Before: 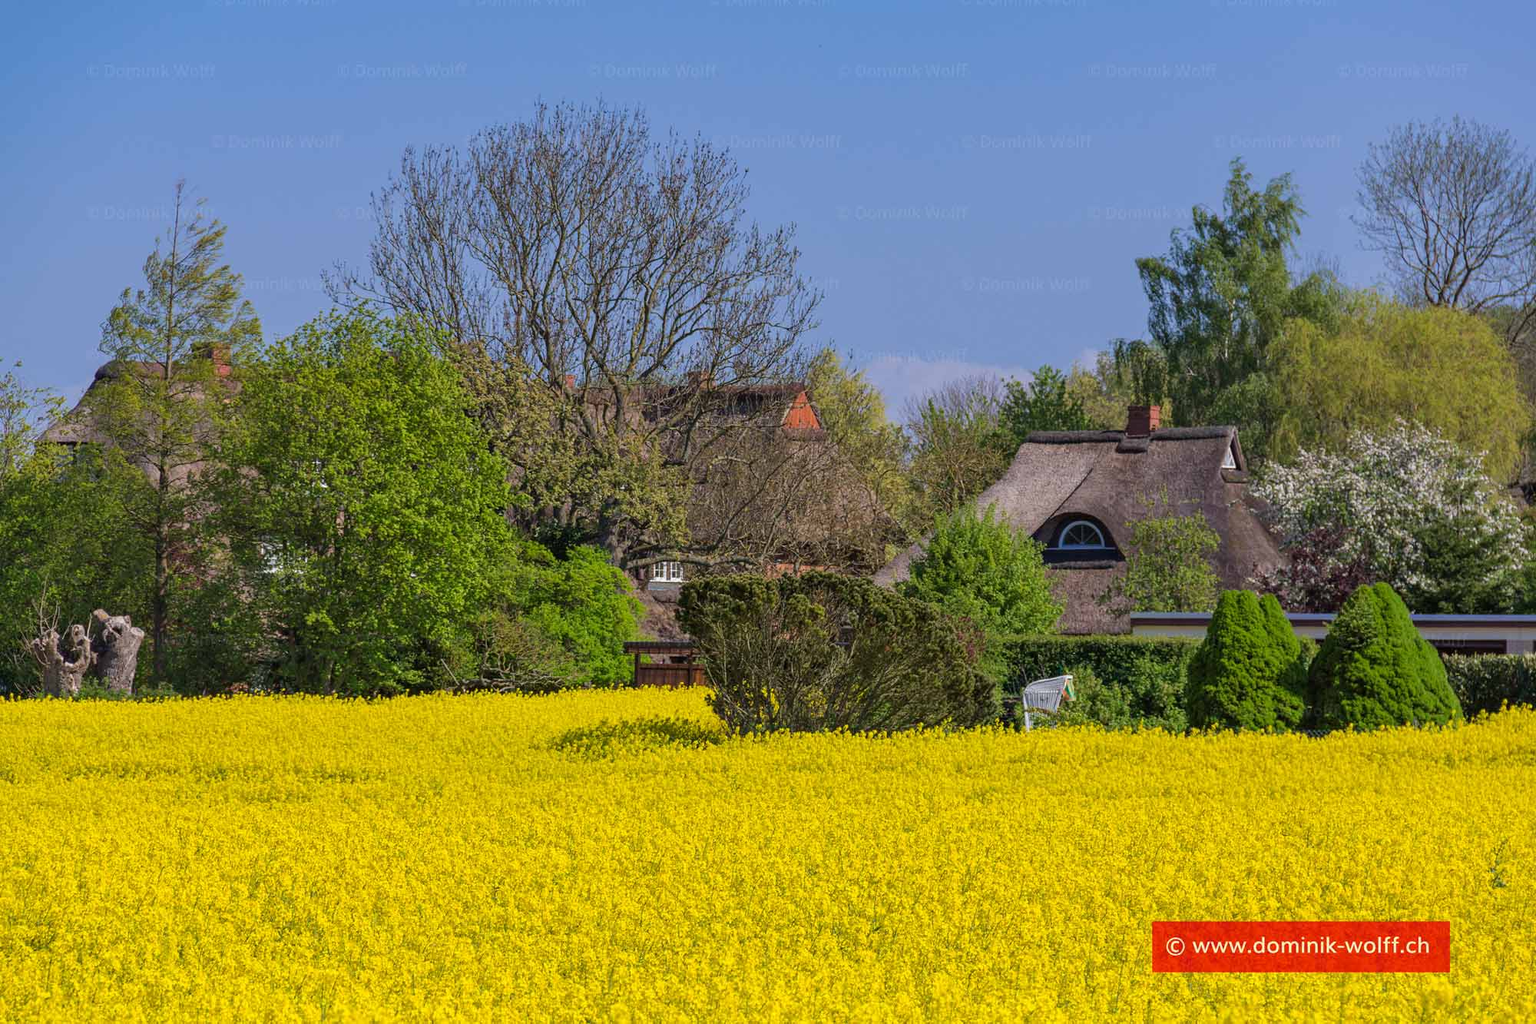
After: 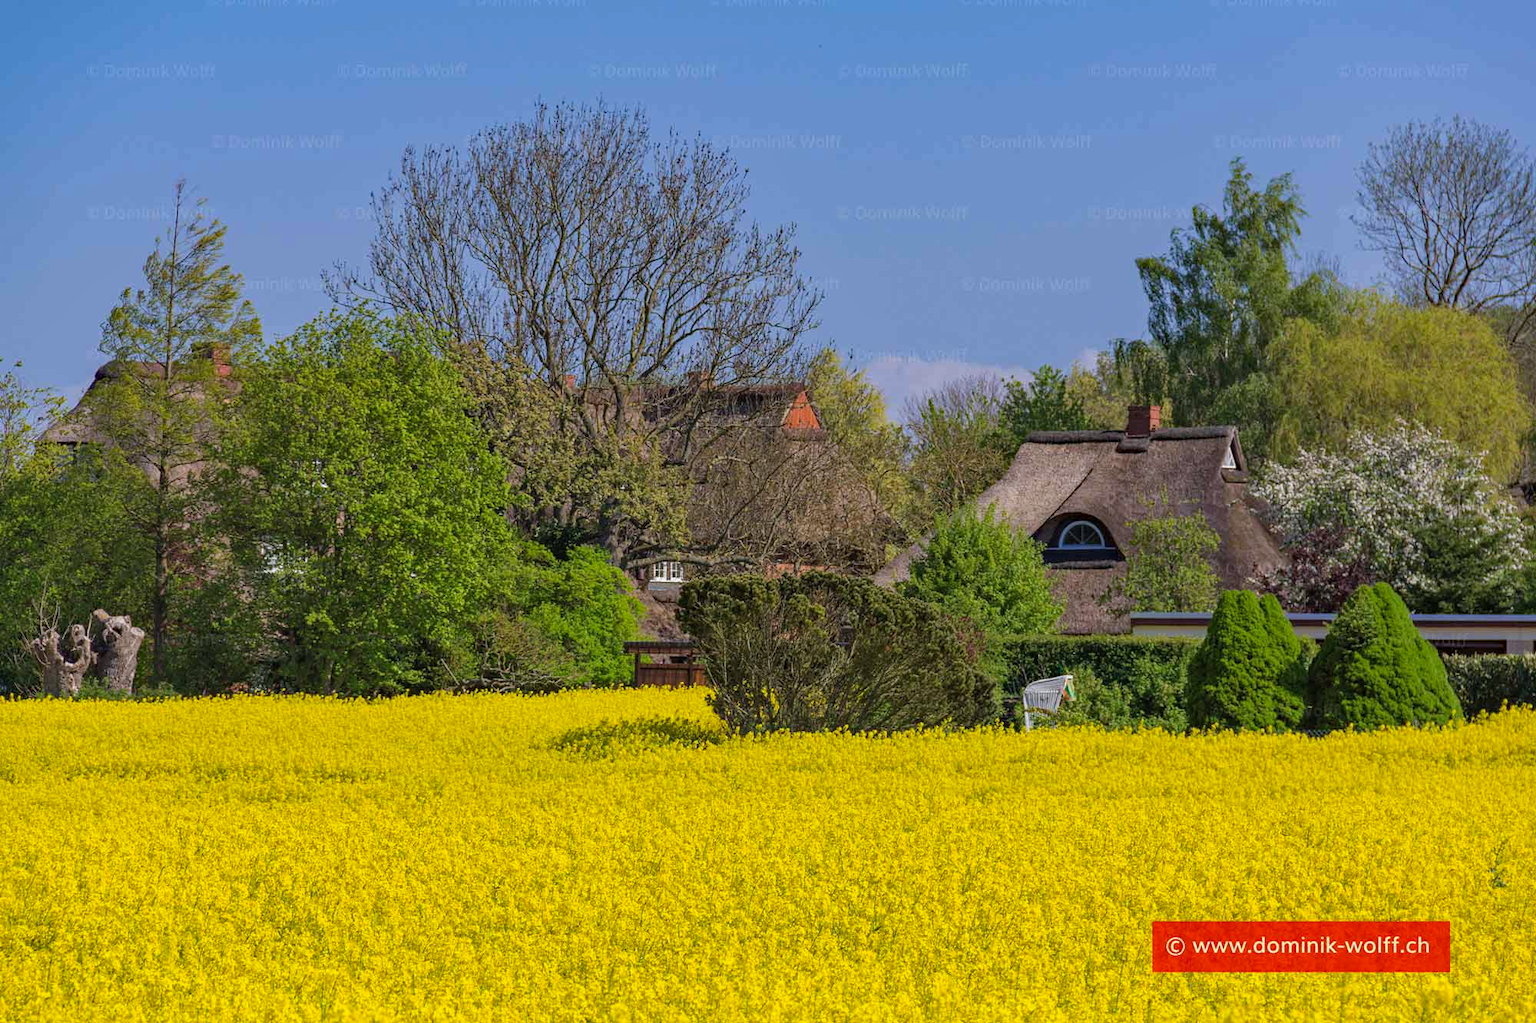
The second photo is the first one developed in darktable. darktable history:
haze removal: strength 0.286, distance 0.251, compatibility mode true, adaptive false
shadows and highlights: shadows 25.42, highlights -24.4
